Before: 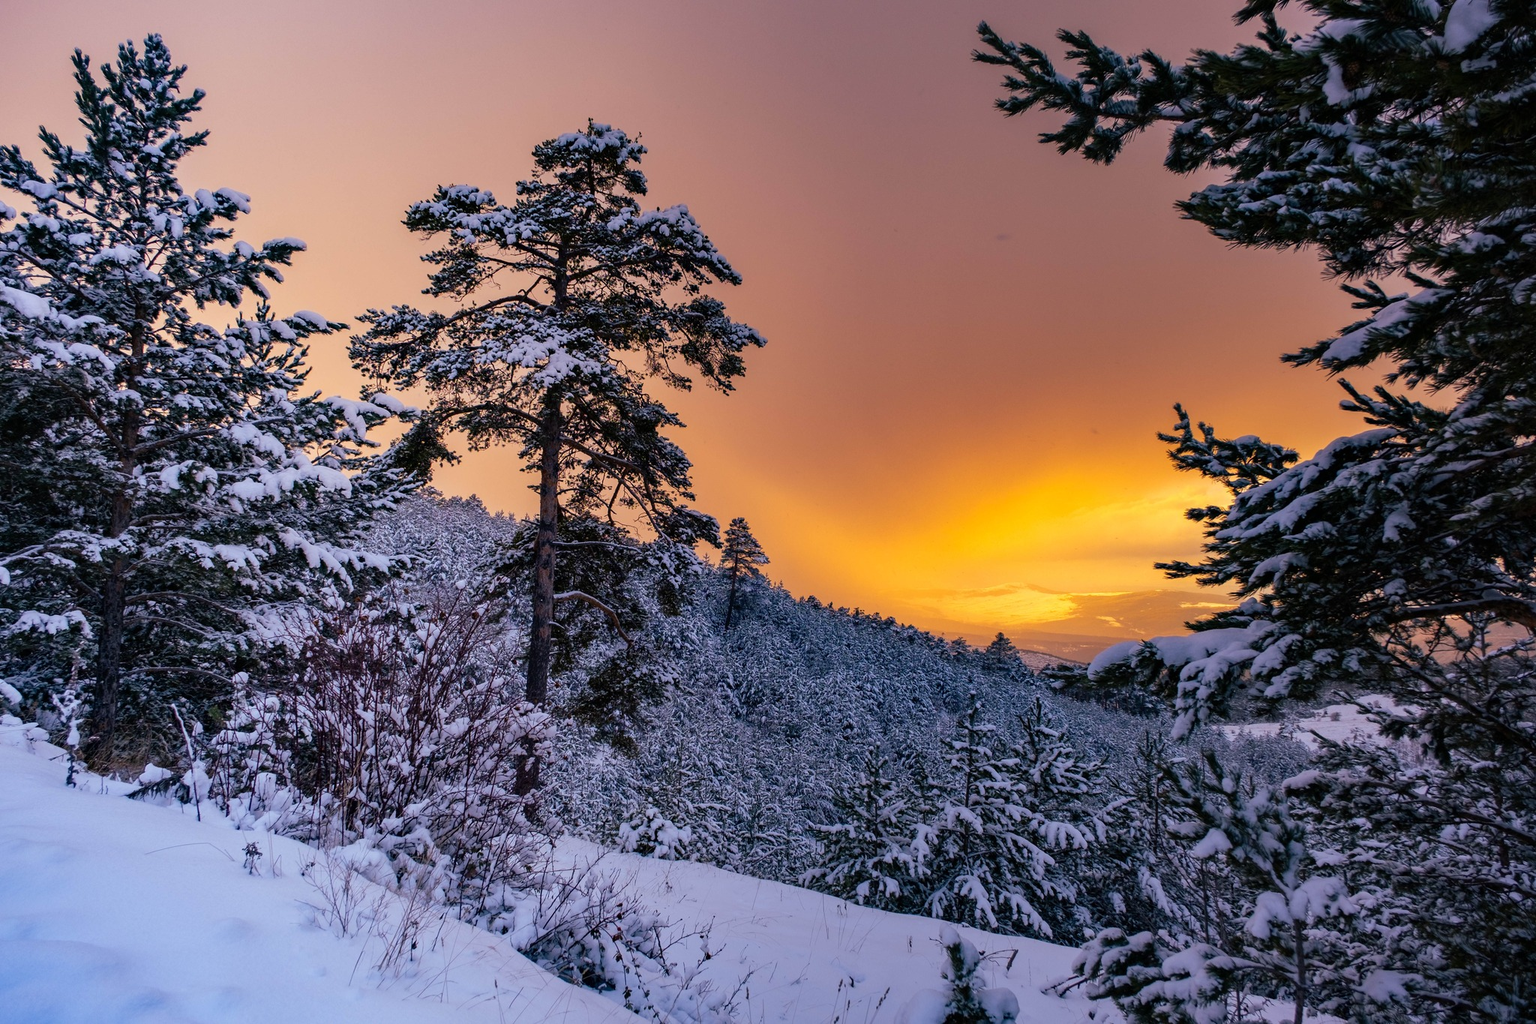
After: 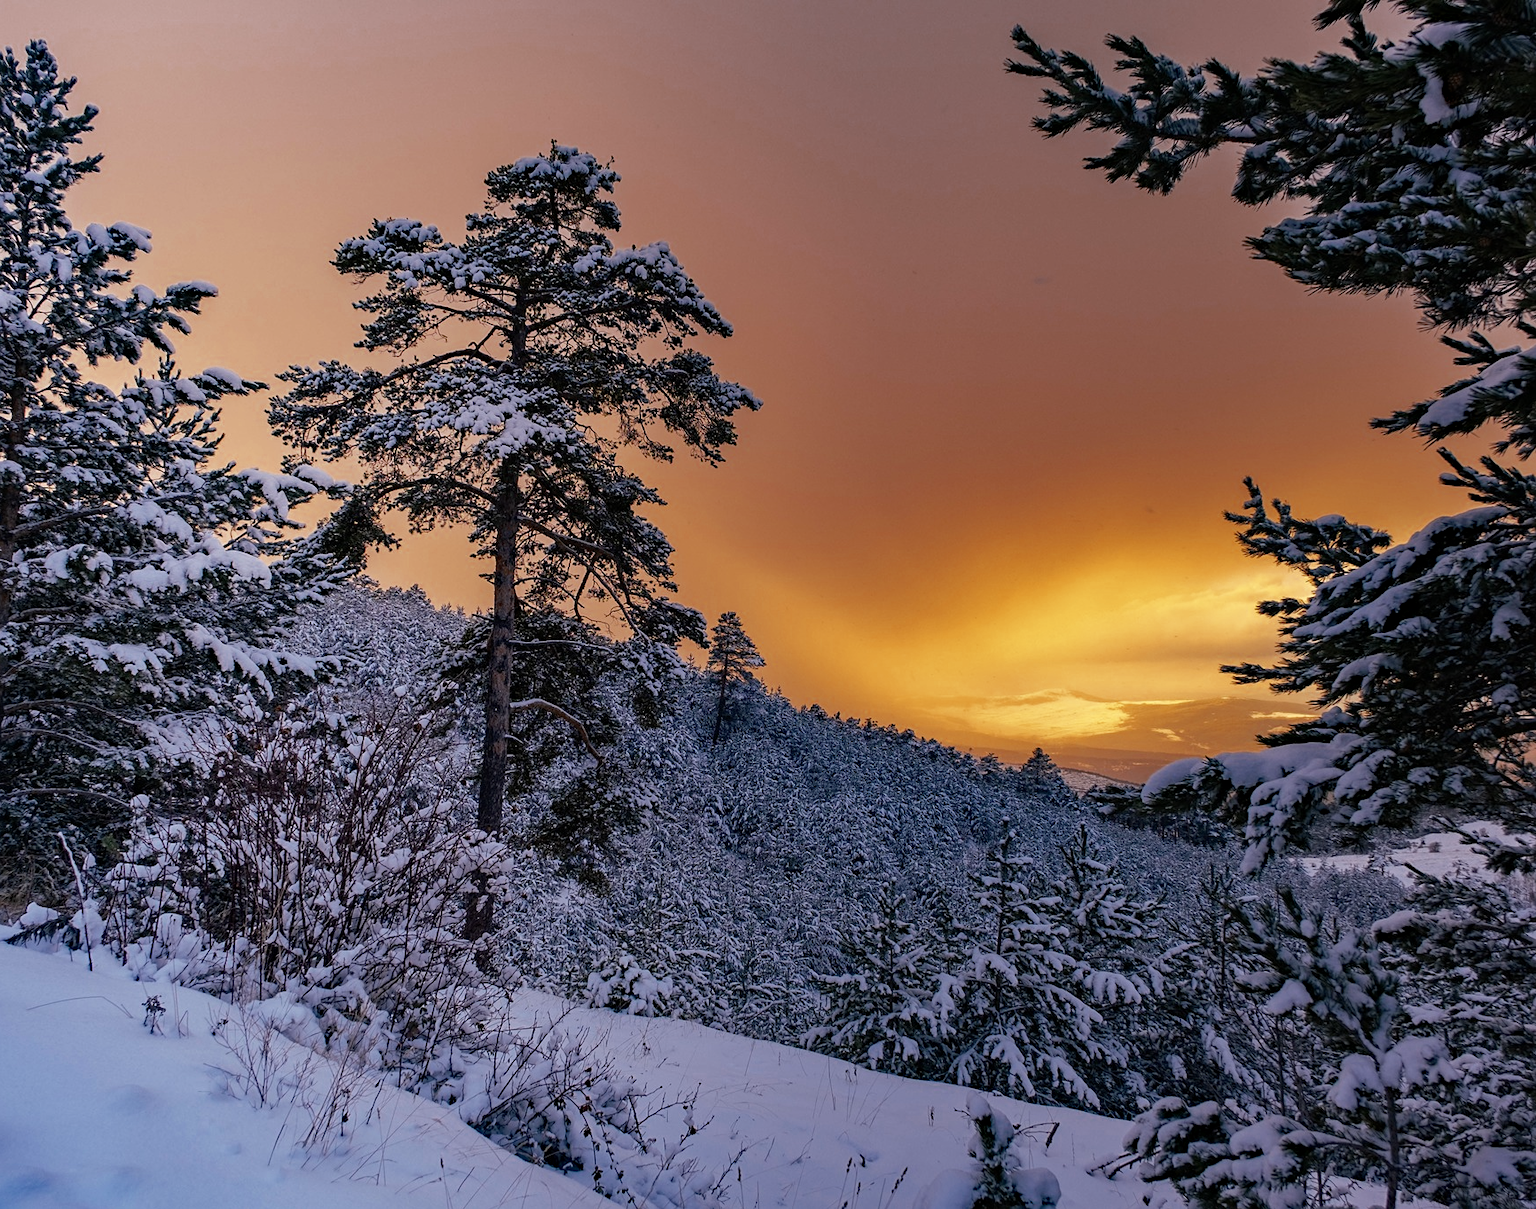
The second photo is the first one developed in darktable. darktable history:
sharpen: amount 0.205
color zones: curves: ch0 [(0, 0.5) (0.125, 0.4) (0.25, 0.5) (0.375, 0.4) (0.5, 0.4) (0.625, 0.35) (0.75, 0.35) (0.875, 0.5)]; ch1 [(0, 0.35) (0.125, 0.45) (0.25, 0.35) (0.375, 0.35) (0.5, 0.35) (0.625, 0.35) (0.75, 0.45) (0.875, 0.35)]; ch2 [(0, 0.6) (0.125, 0.5) (0.25, 0.5) (0.375, 0.6) (0.5, 0.6) (0.625, 0.5) (0.75, 0.5) (0.875, 0.5)]
crop: left 7.964%, right 7.439%
haze removal: compatibility mode true, adaptive false
